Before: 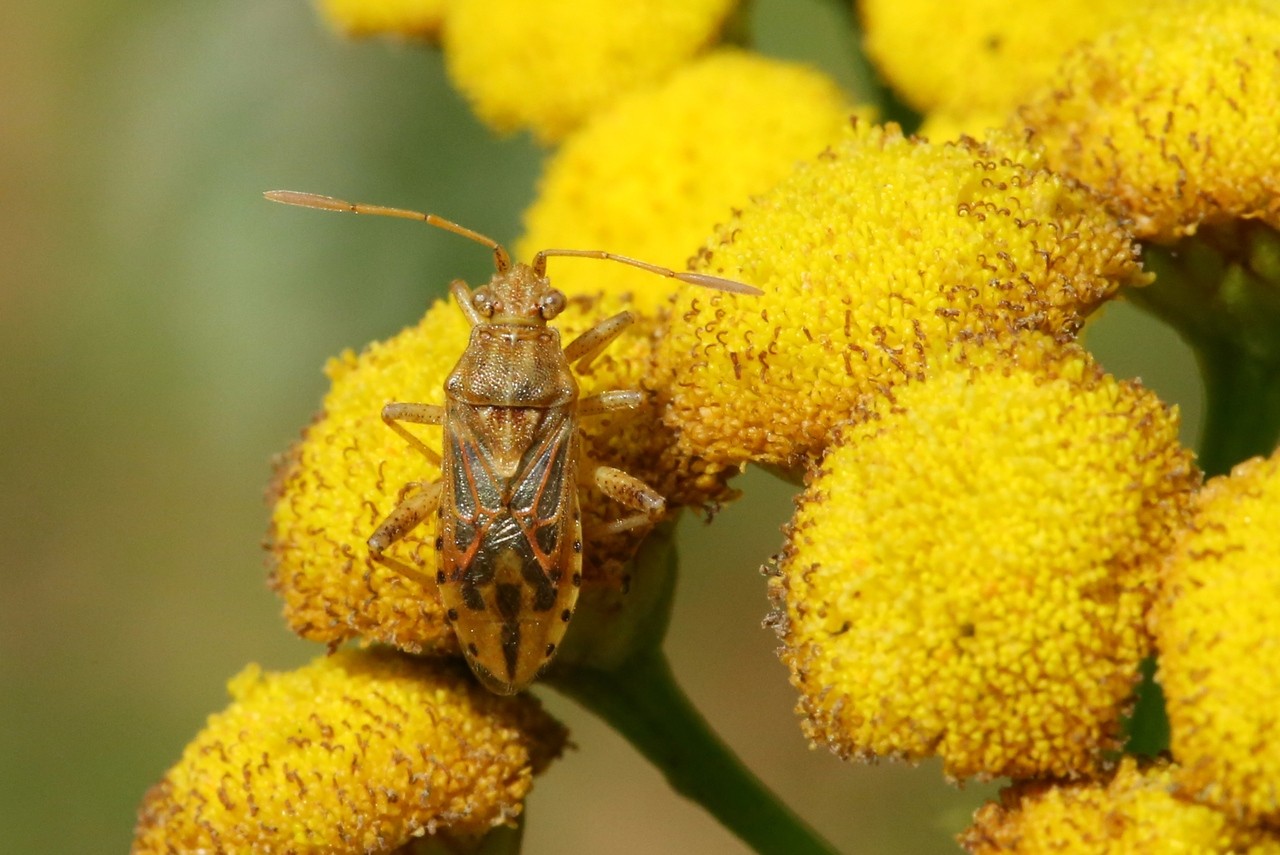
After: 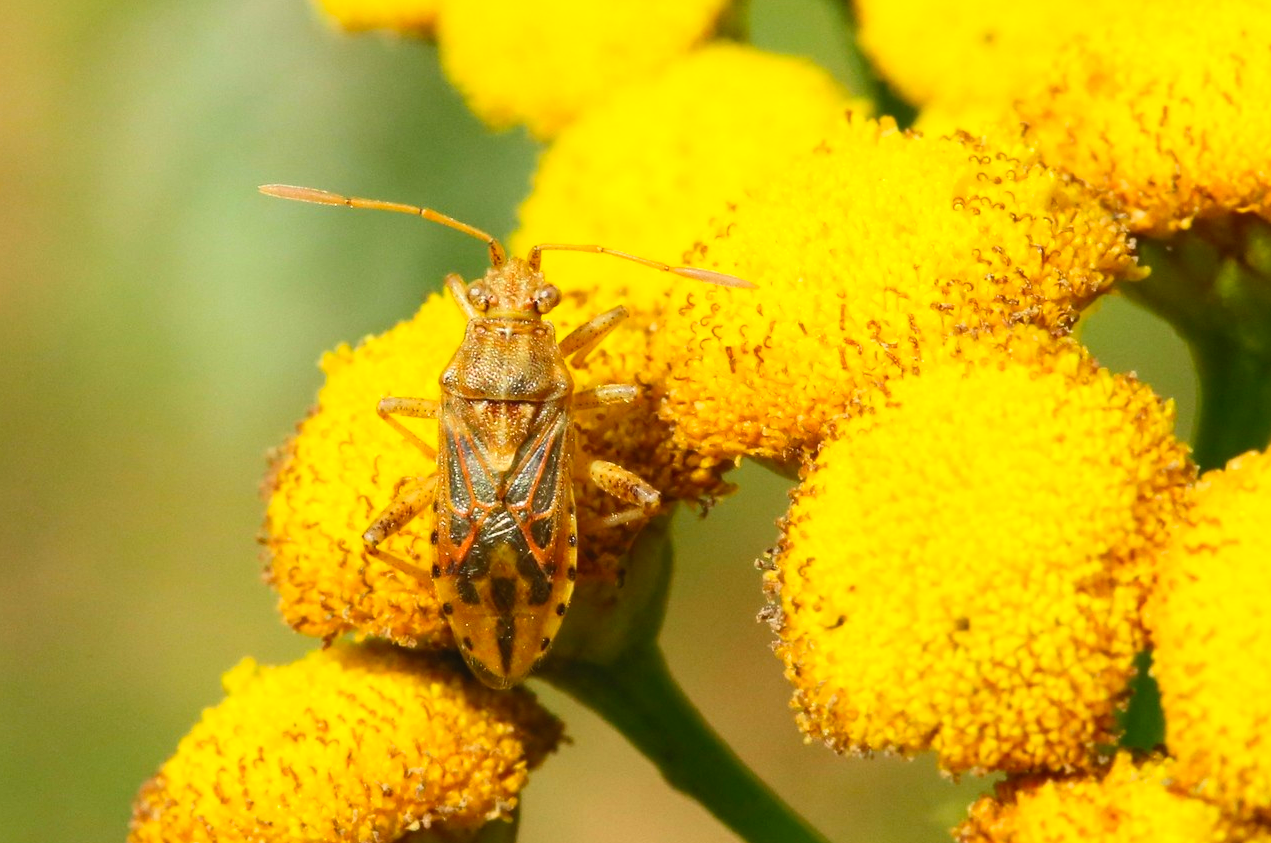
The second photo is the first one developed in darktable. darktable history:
crop: left 0.454%, top 0.713%, right 0.201%, bottom 0.619%
contrast brightness saturation: contrast 0.241, brightness 0.244, saturation 0.393
